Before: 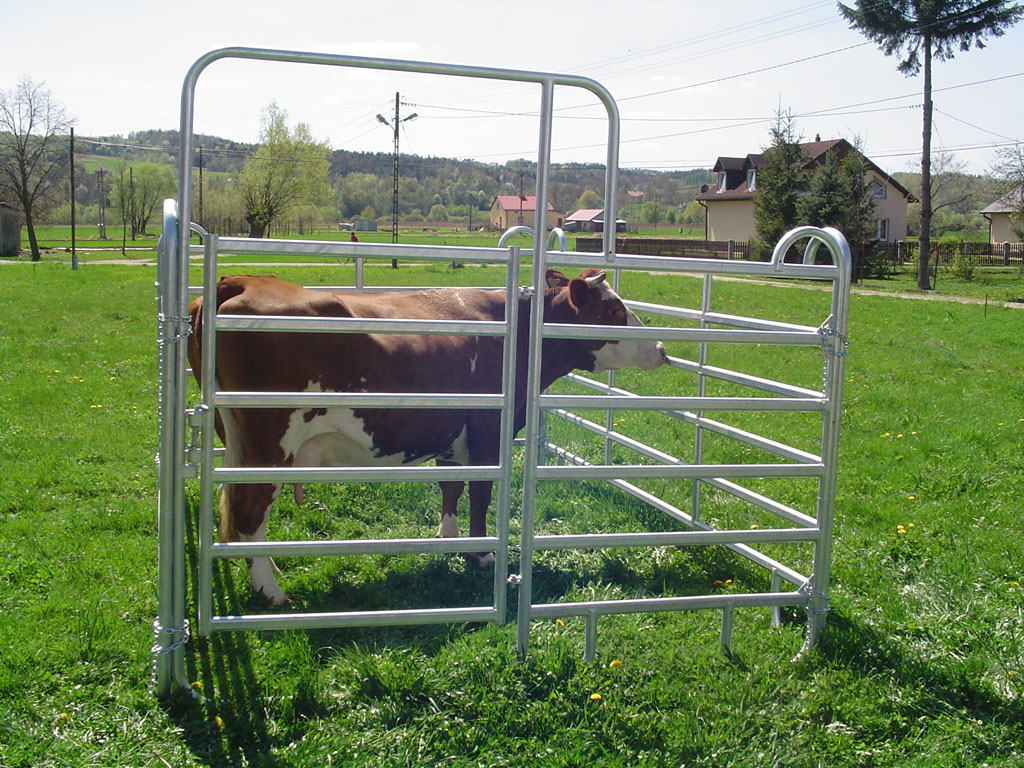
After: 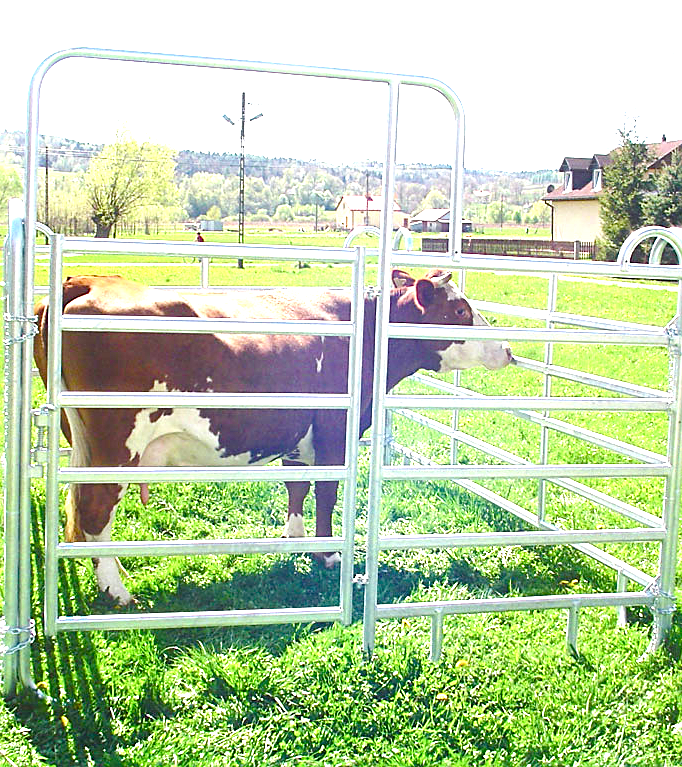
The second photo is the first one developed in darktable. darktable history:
crop and rotate: left 15.055%, right 18.278%
sharpen: on, module defaults
exposure: black level correction 0, exposure 2.138 EV, compensate exposure bias true, compensate highlight preservation false
color balance rgb: perceptual saturation grading › global saturation 20%, perceptual saturation grading › highlights -25%, perceptual saturation grading › shadows 50%
tone equalizer: on, module defaults
